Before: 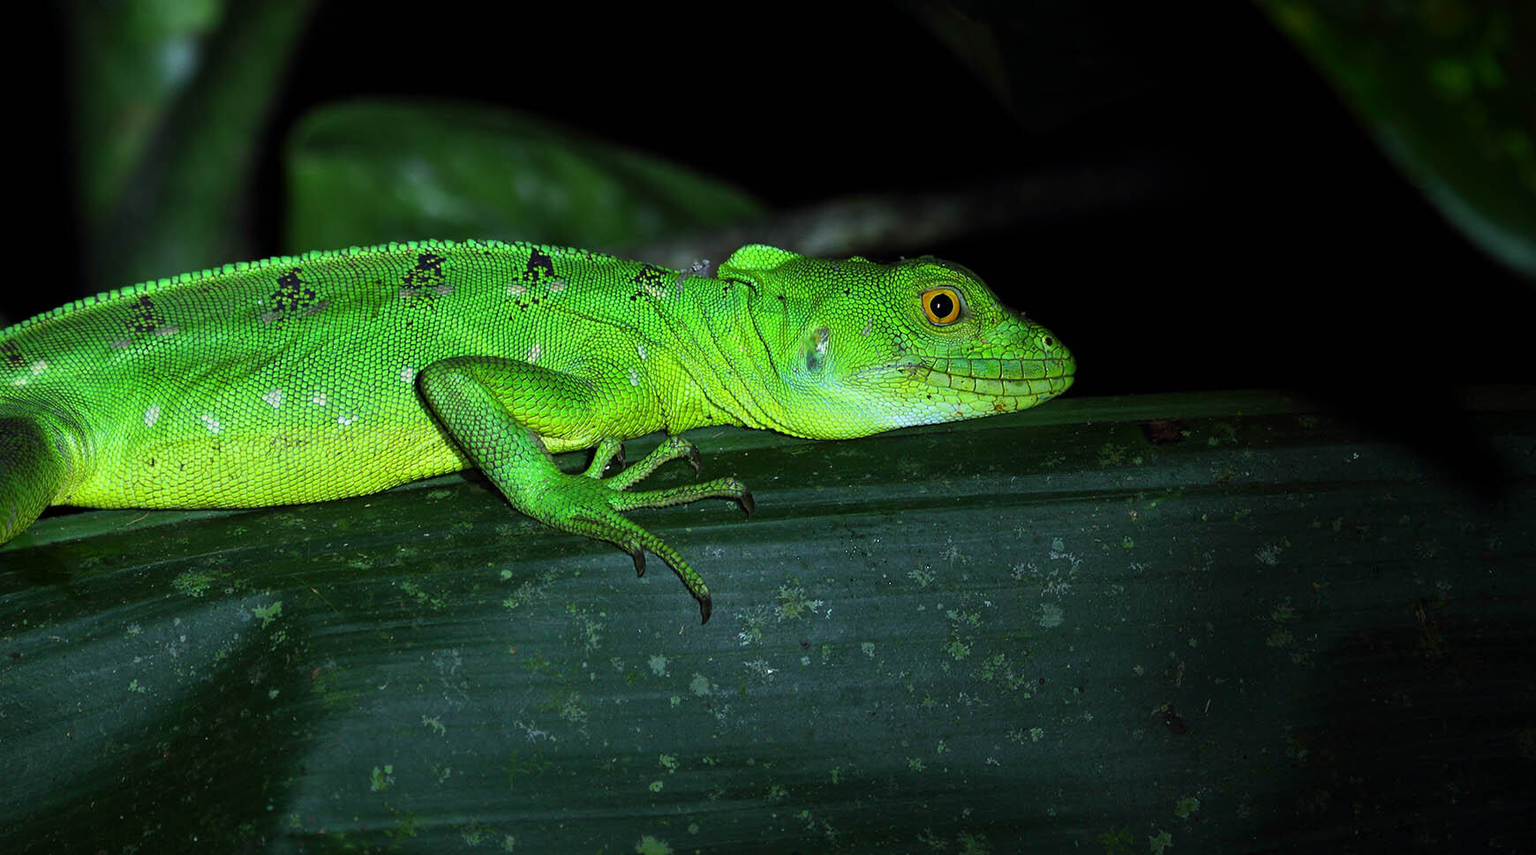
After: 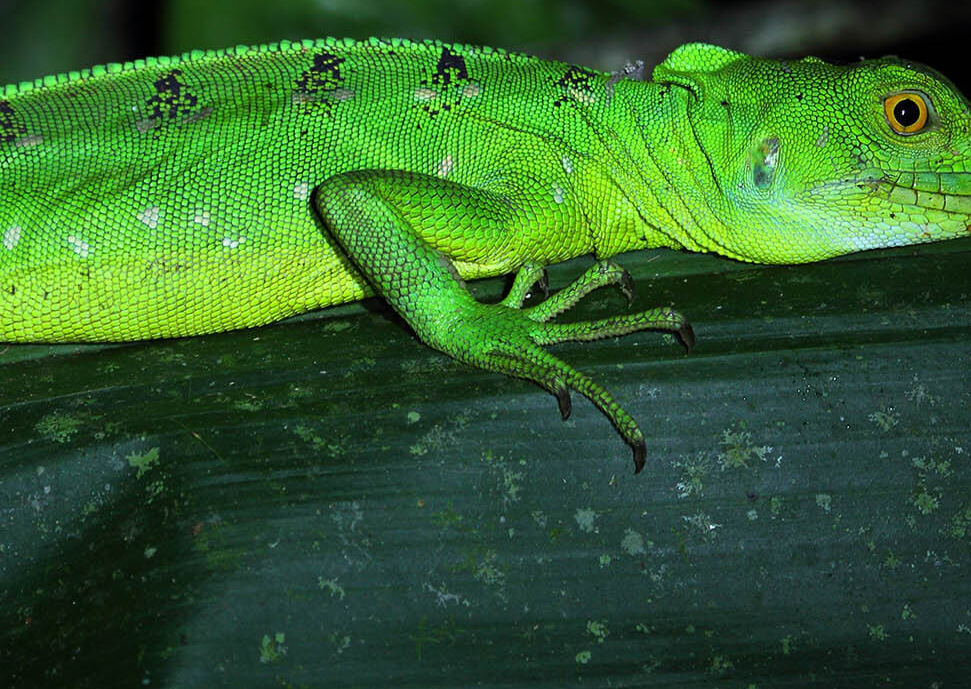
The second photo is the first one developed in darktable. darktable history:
crop: left 9.209%, top 24.235%, right 34.986%, bottom 4.567%
